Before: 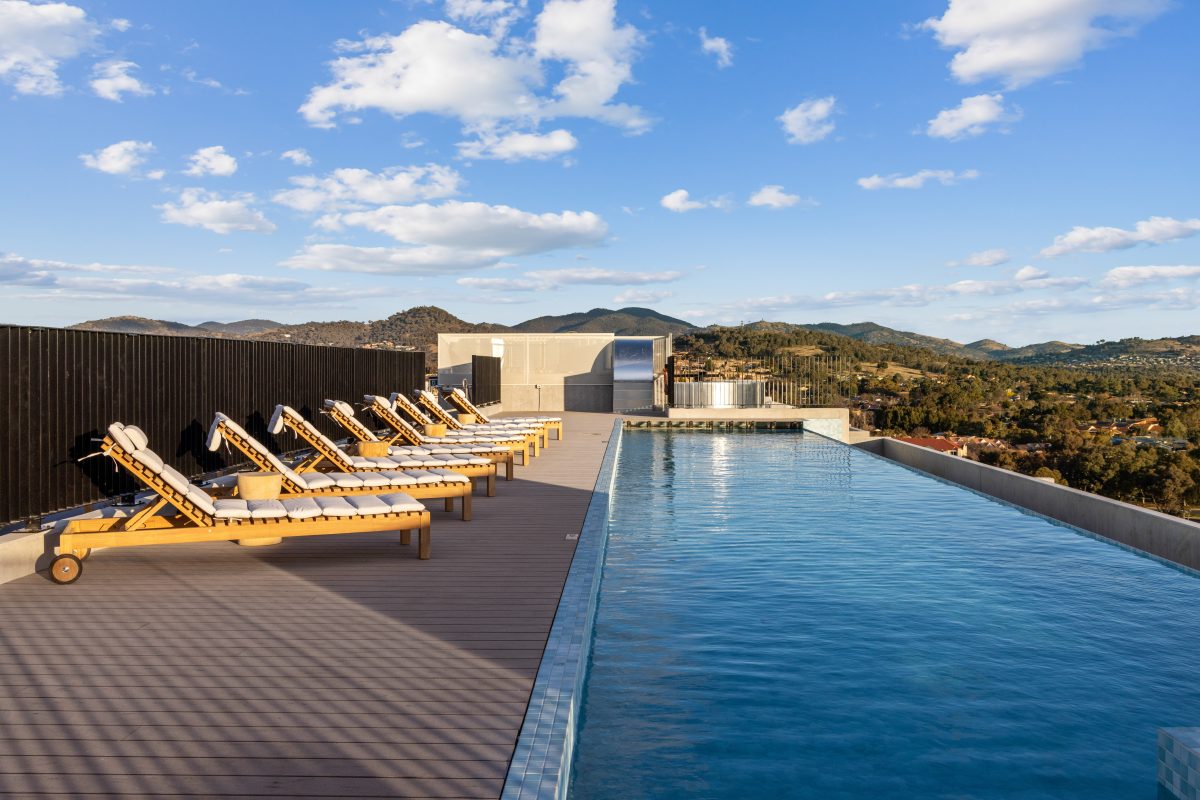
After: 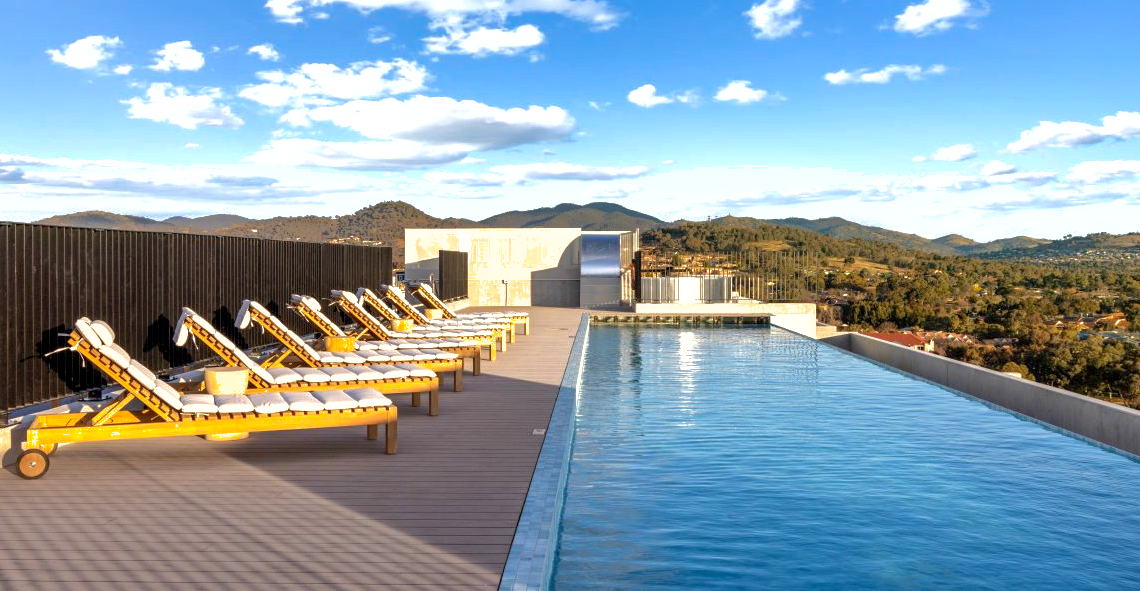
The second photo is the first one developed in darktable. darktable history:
shadows and highlights: shadows 39.86, highlights -60.09
crop and rotate: left 2.831%, top 13.306%, right 2.162%, bottom 12.698%
exposure: black level correction 0.002, exposure 0.673 EV, compensate highlight preservation false
